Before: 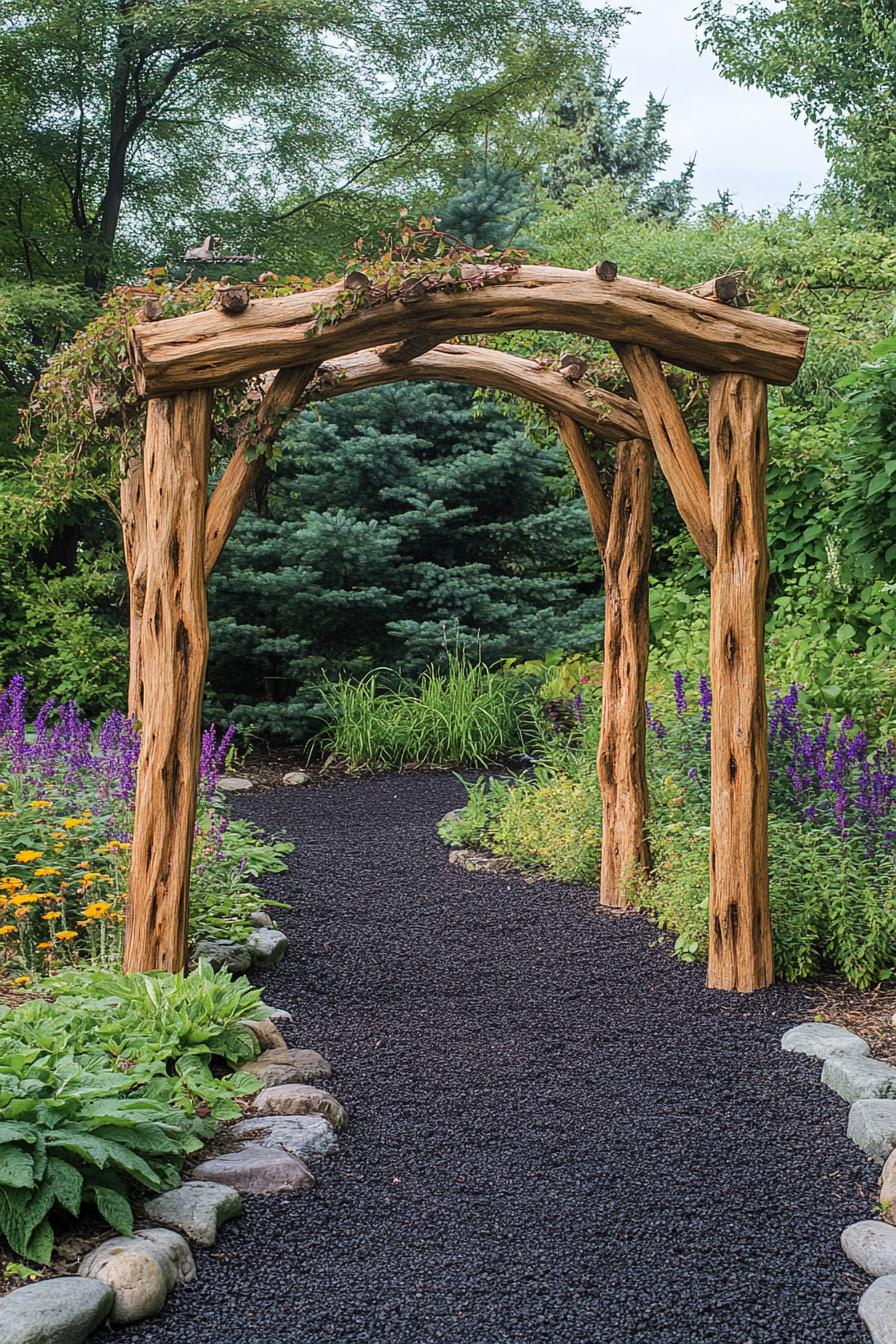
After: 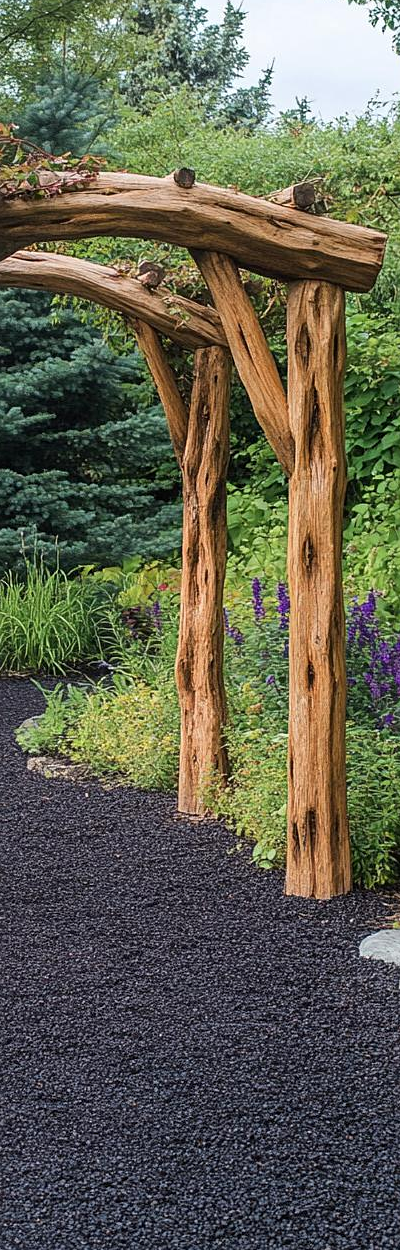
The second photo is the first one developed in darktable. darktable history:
crop: left 47.19%, top 6.928%, right 8.118%
sharpen: amount 0.2
